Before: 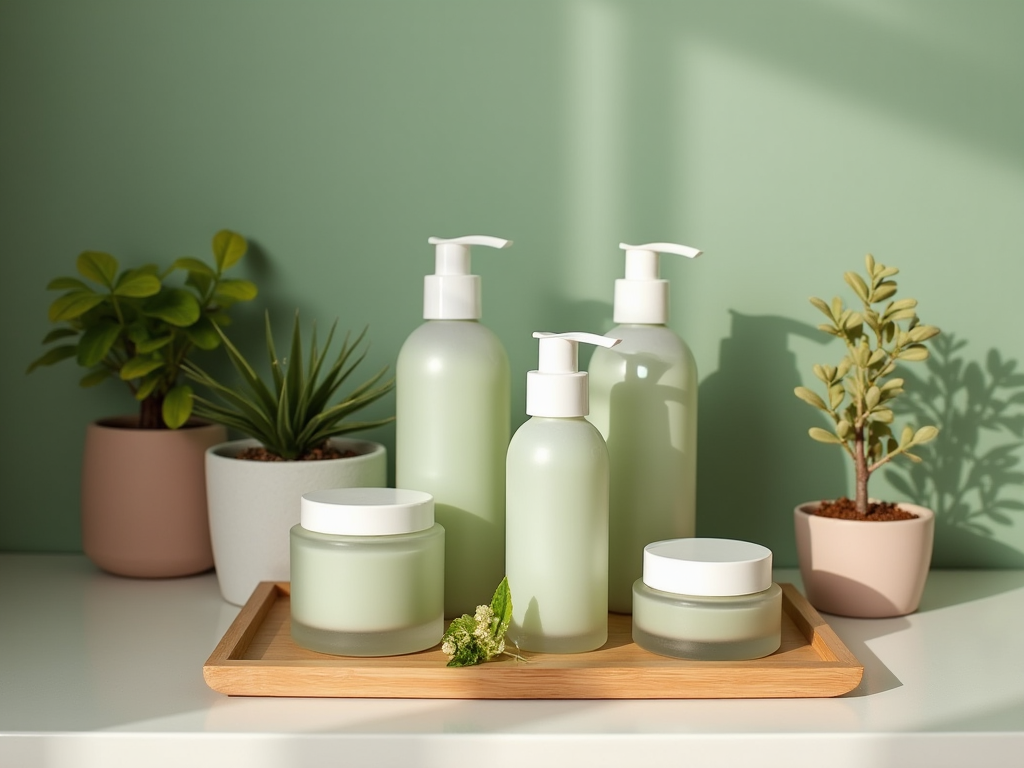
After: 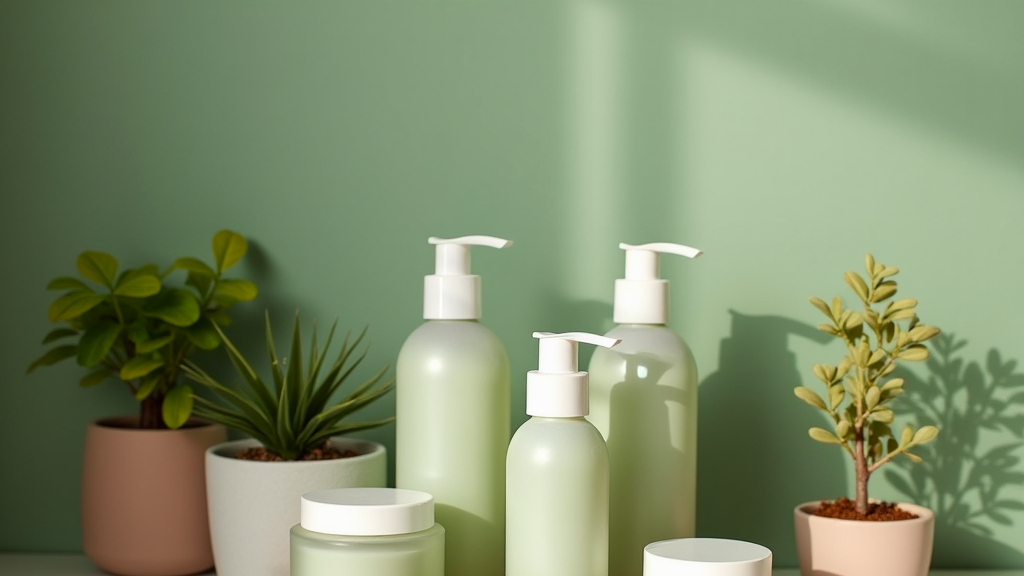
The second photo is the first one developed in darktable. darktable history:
crop: bottom 24.988%
contrast brightness saturation: contrast 0.04, saturation 0.16
